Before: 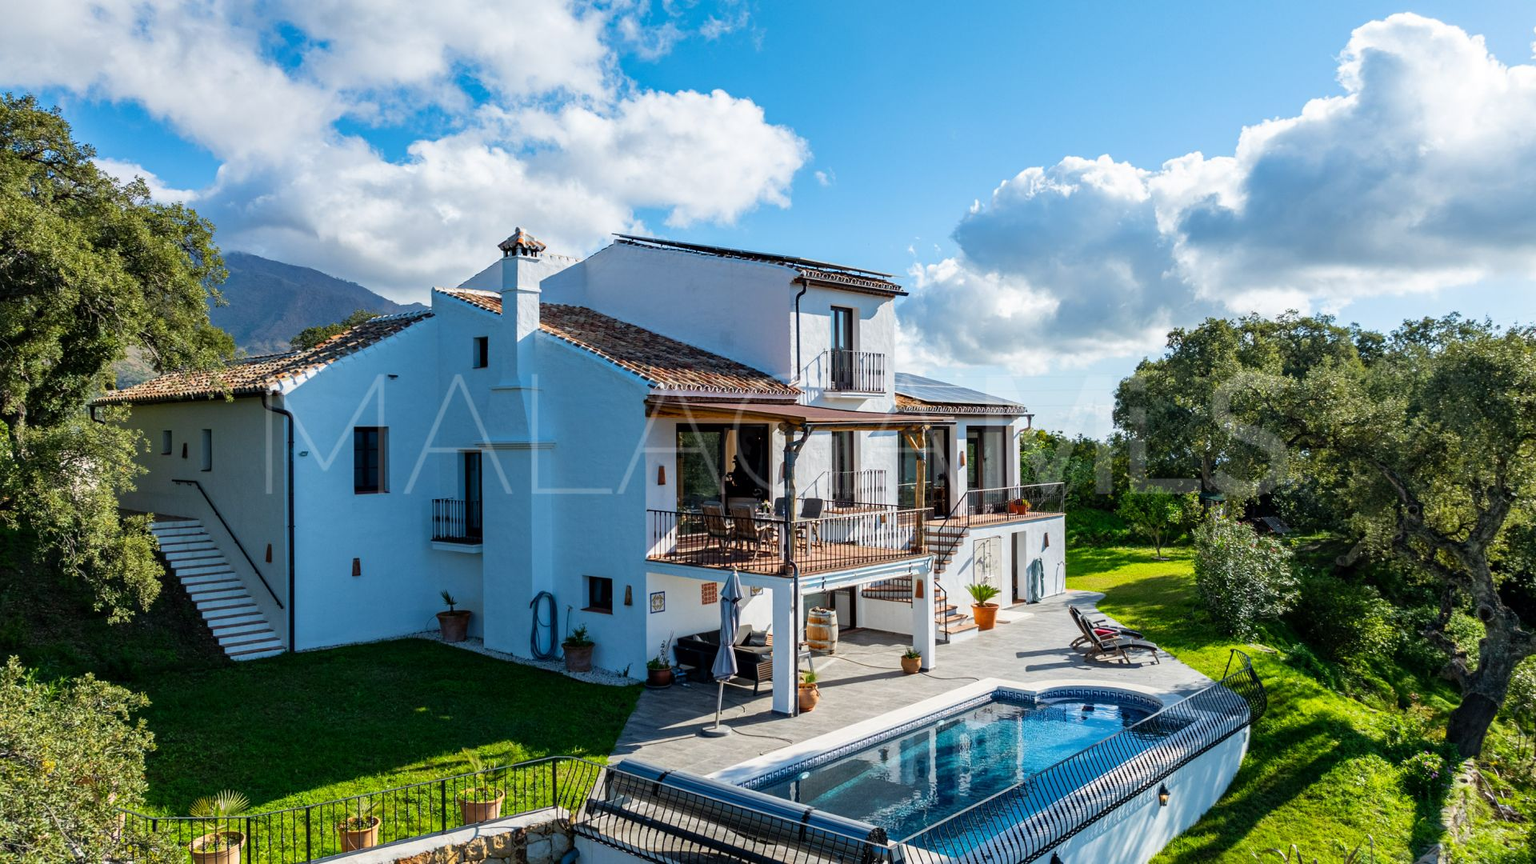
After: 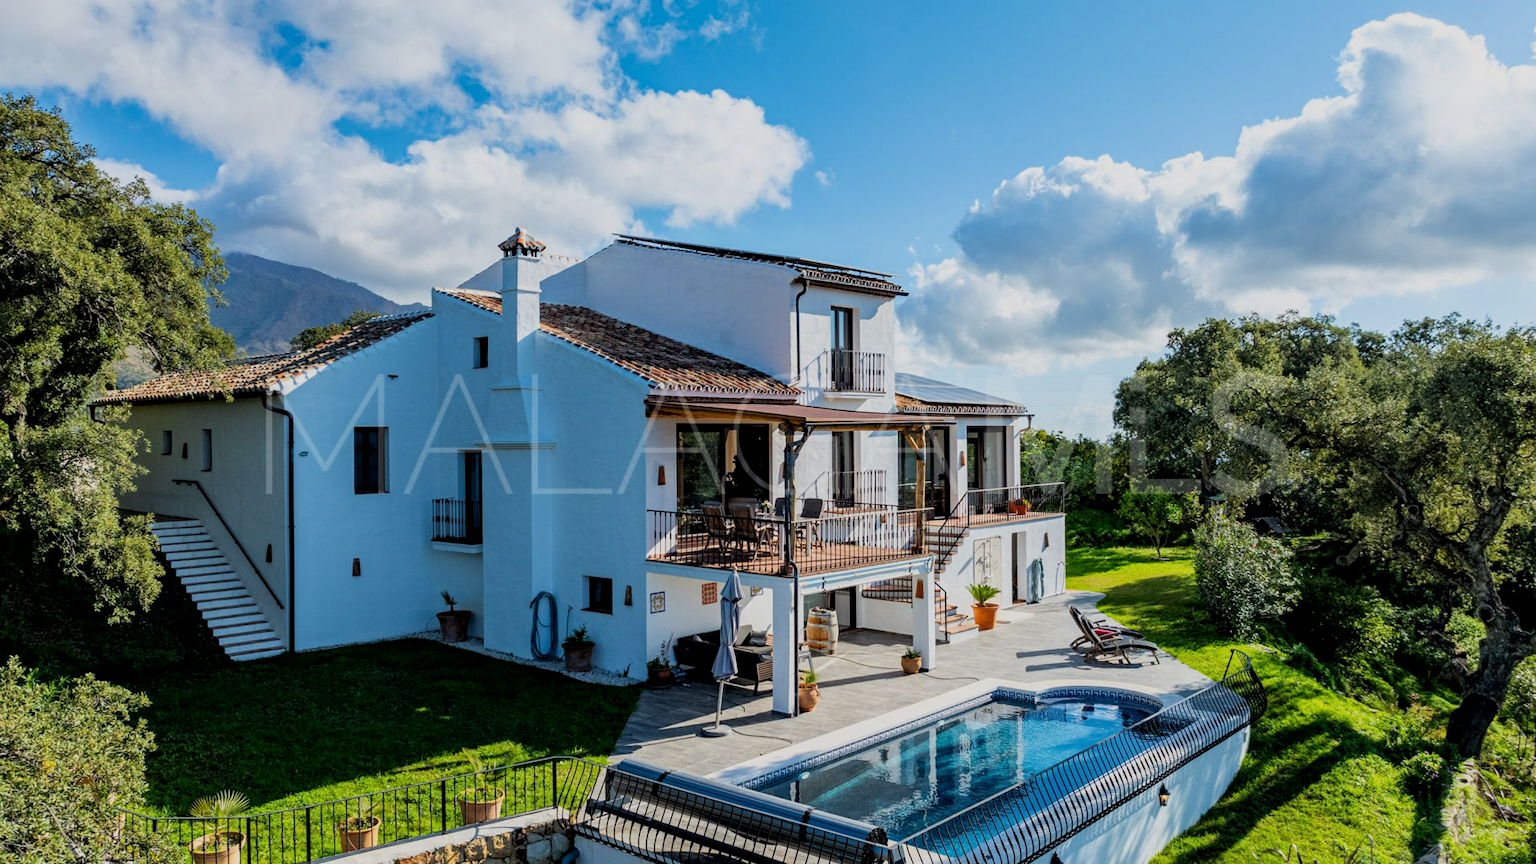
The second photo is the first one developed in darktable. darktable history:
filmic rgb: black relative exposure -8.02 EV, white relative exposure 4.05 EV, hardness 4.11, color science v6 (2022)
local contrast: highlights 102%, shadows 99%, detail 120%, midtone range 0.2
